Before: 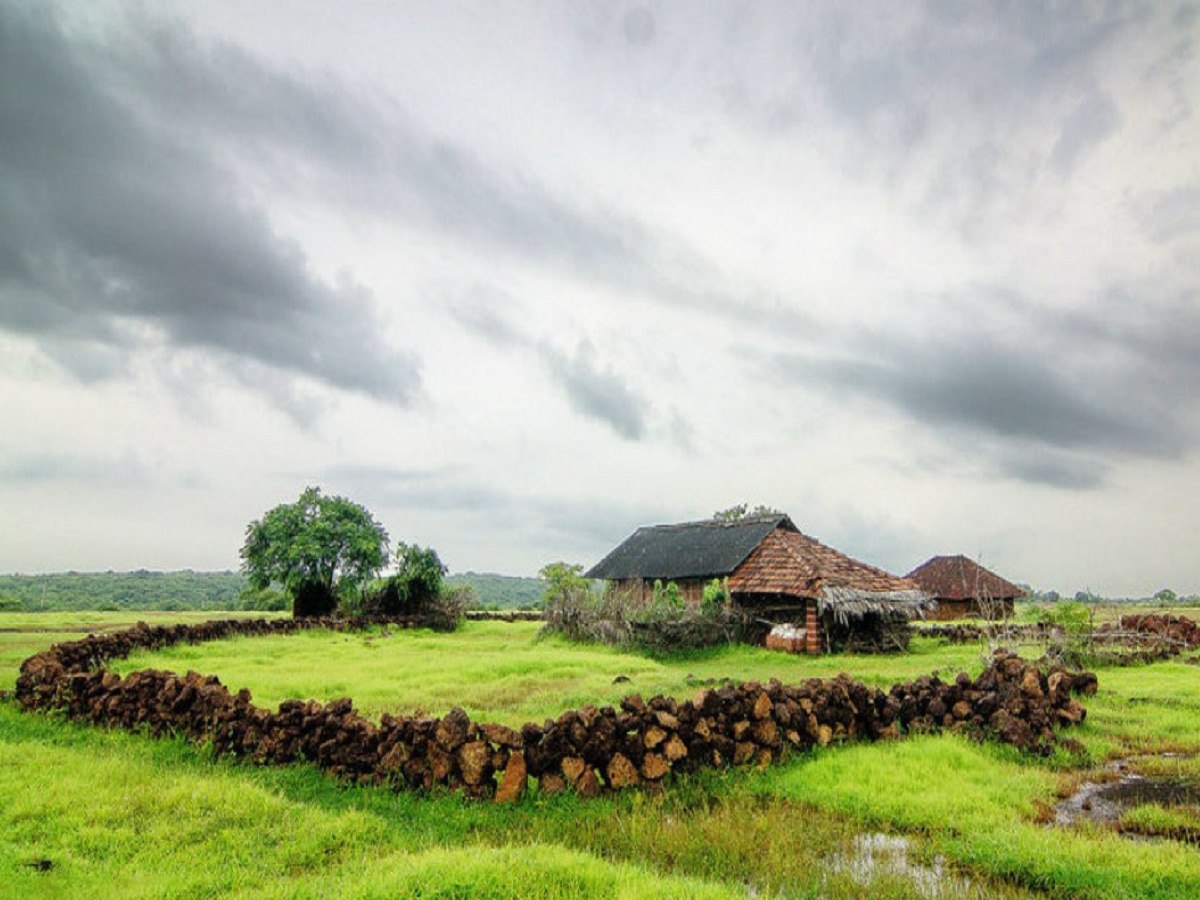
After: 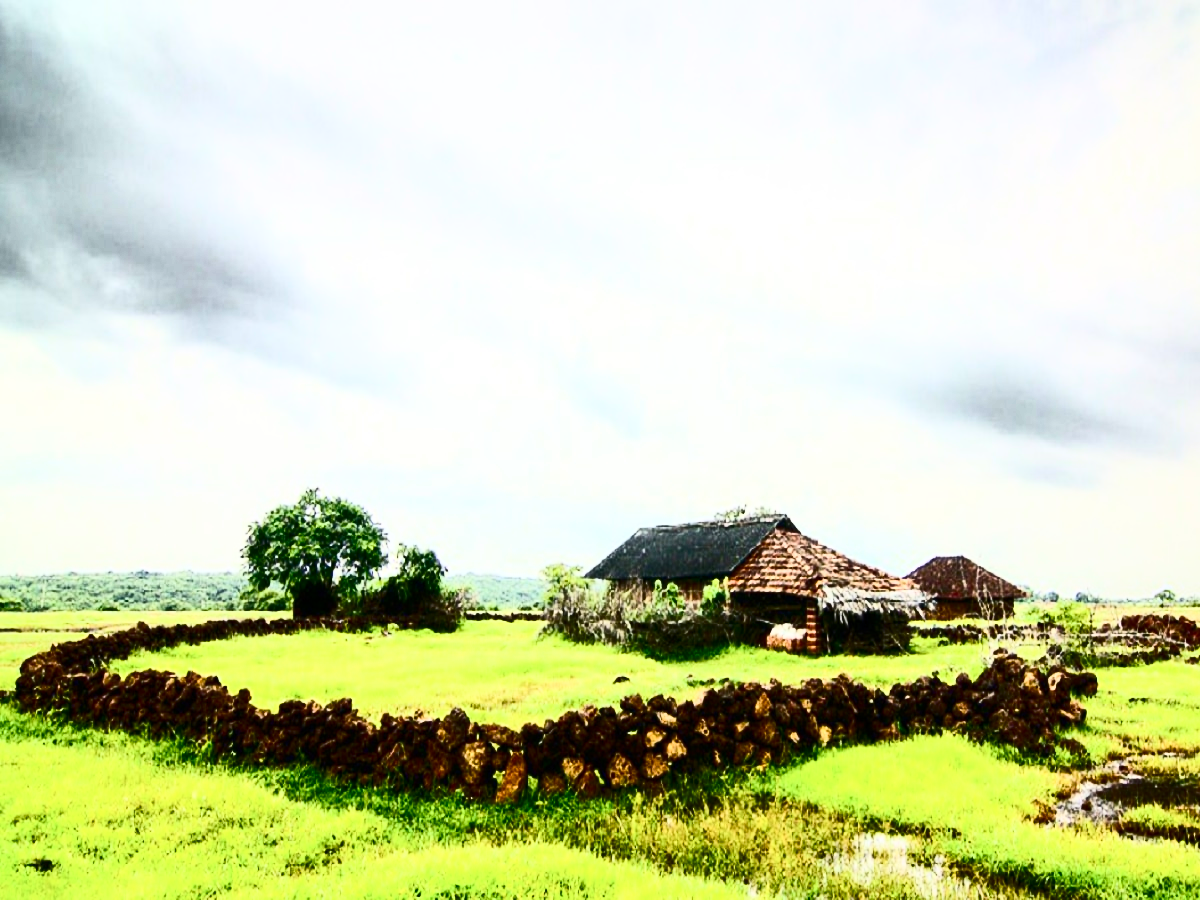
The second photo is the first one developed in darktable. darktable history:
rotate and perspective: automatic cropping original format, crop left 0, crop top 0
color balance rgb: linear chroma grading › global chroma 8.12%, perceptual saturation grading › global saturation 9.07%, perceptual saturation grading › highlights -13.84%, perceptual saturation grading › mid-tones 14.88%, perceptual saturation grading › shadows 22.8%, perceptual brilliance grading › highlights 2.61%, global vibrance 12.07%
contrast brightness saturation: contrast 0.93, brightness 0.2
